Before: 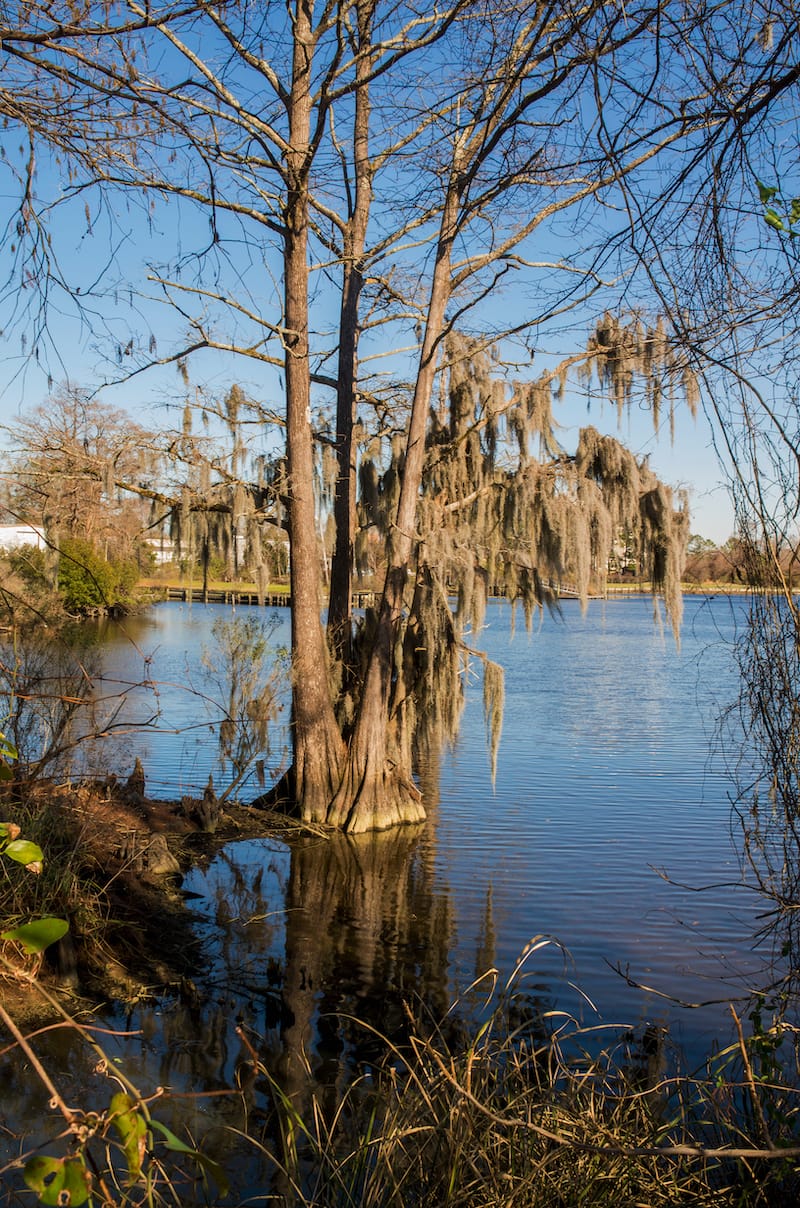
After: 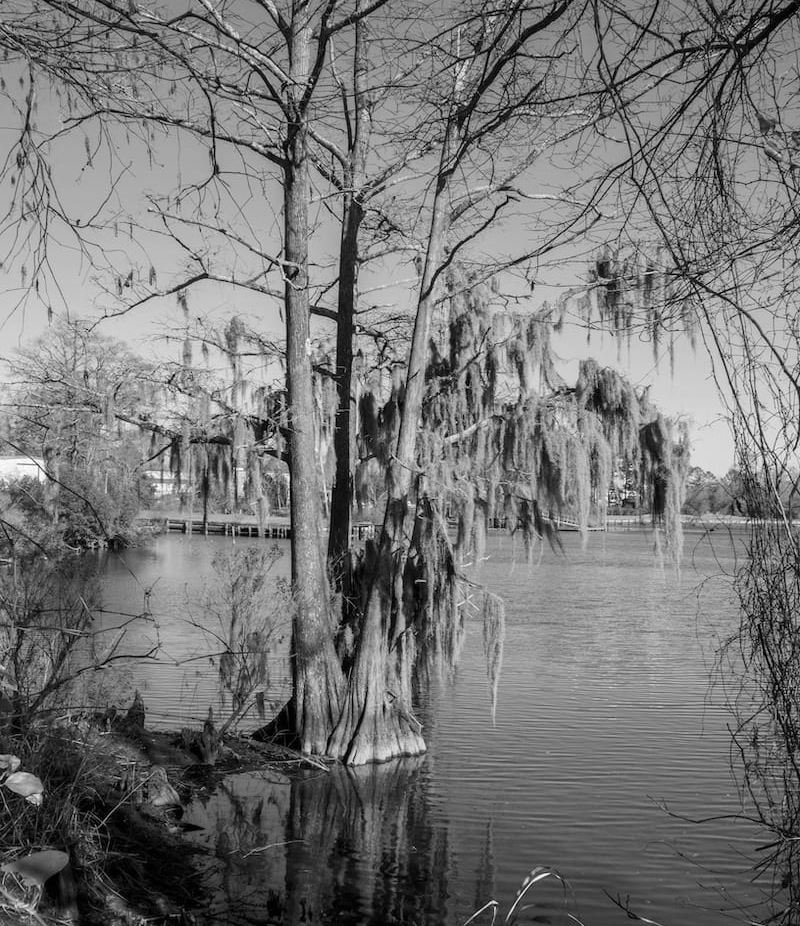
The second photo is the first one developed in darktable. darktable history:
monochrome: on, module defaults
crop: top 5.667%, bottom 17.637%
